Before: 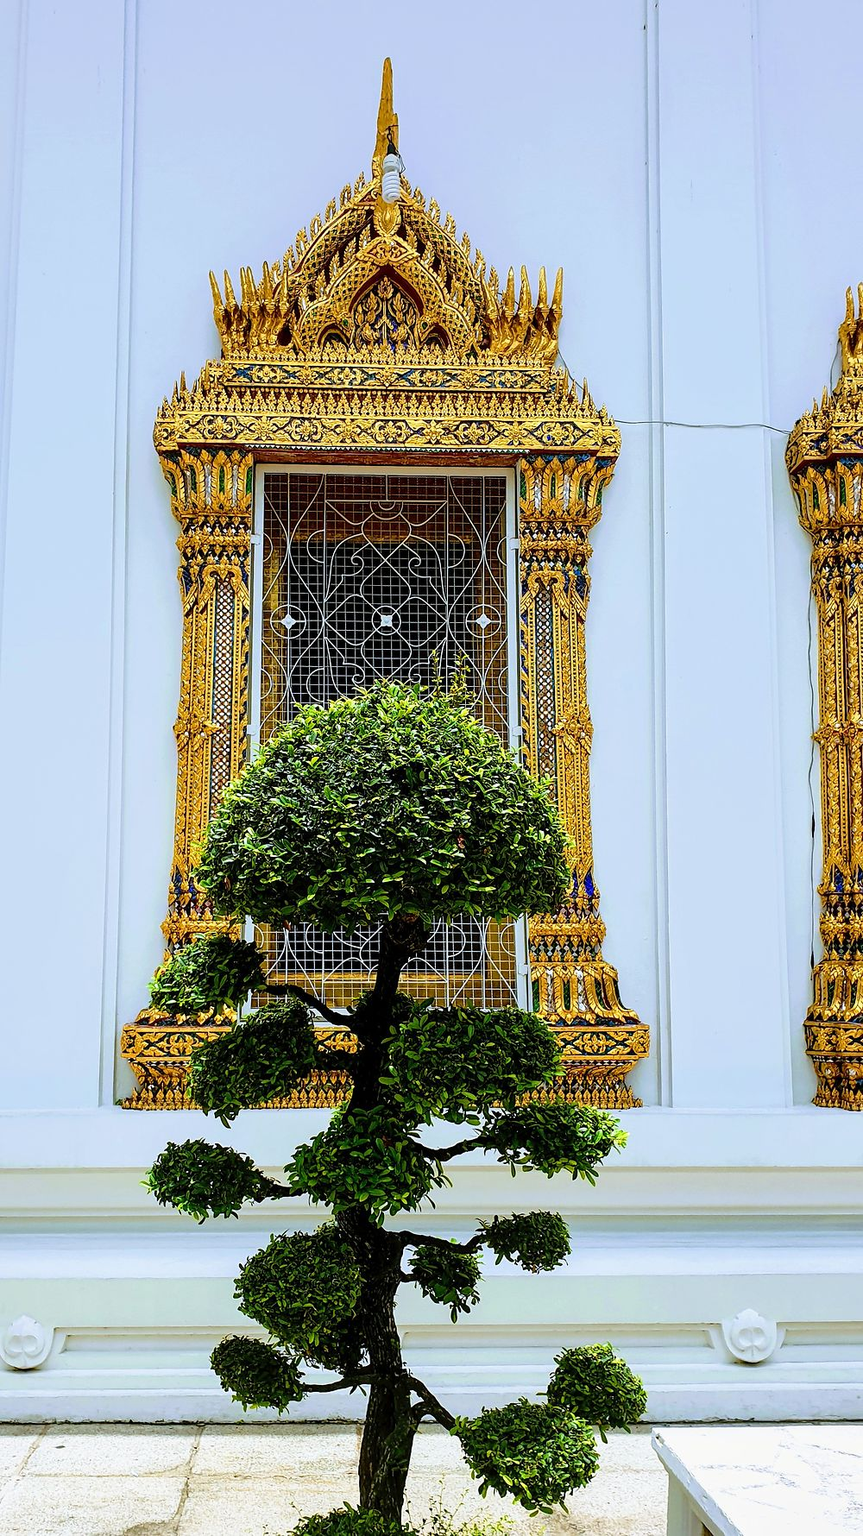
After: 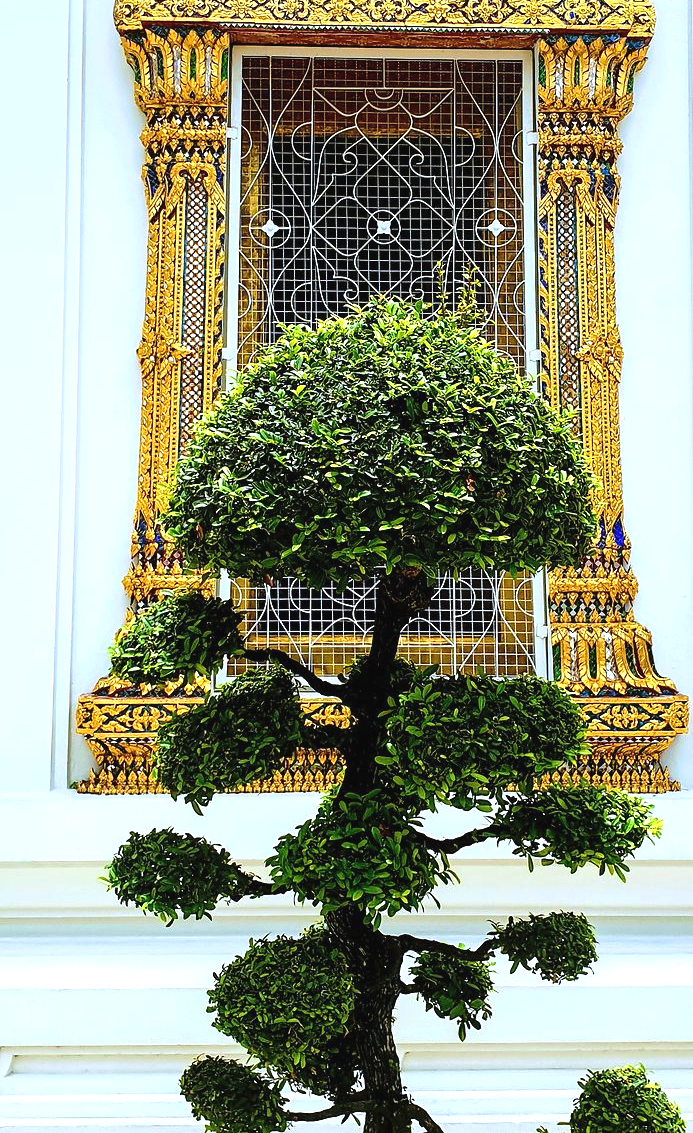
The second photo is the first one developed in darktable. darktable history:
exposure: black level correction -0.002, exposure 0.54 EV, compensate highlight preservation false
crop: left 6.488%, top 27.668%, right 24.183%, bottom 8.656%
